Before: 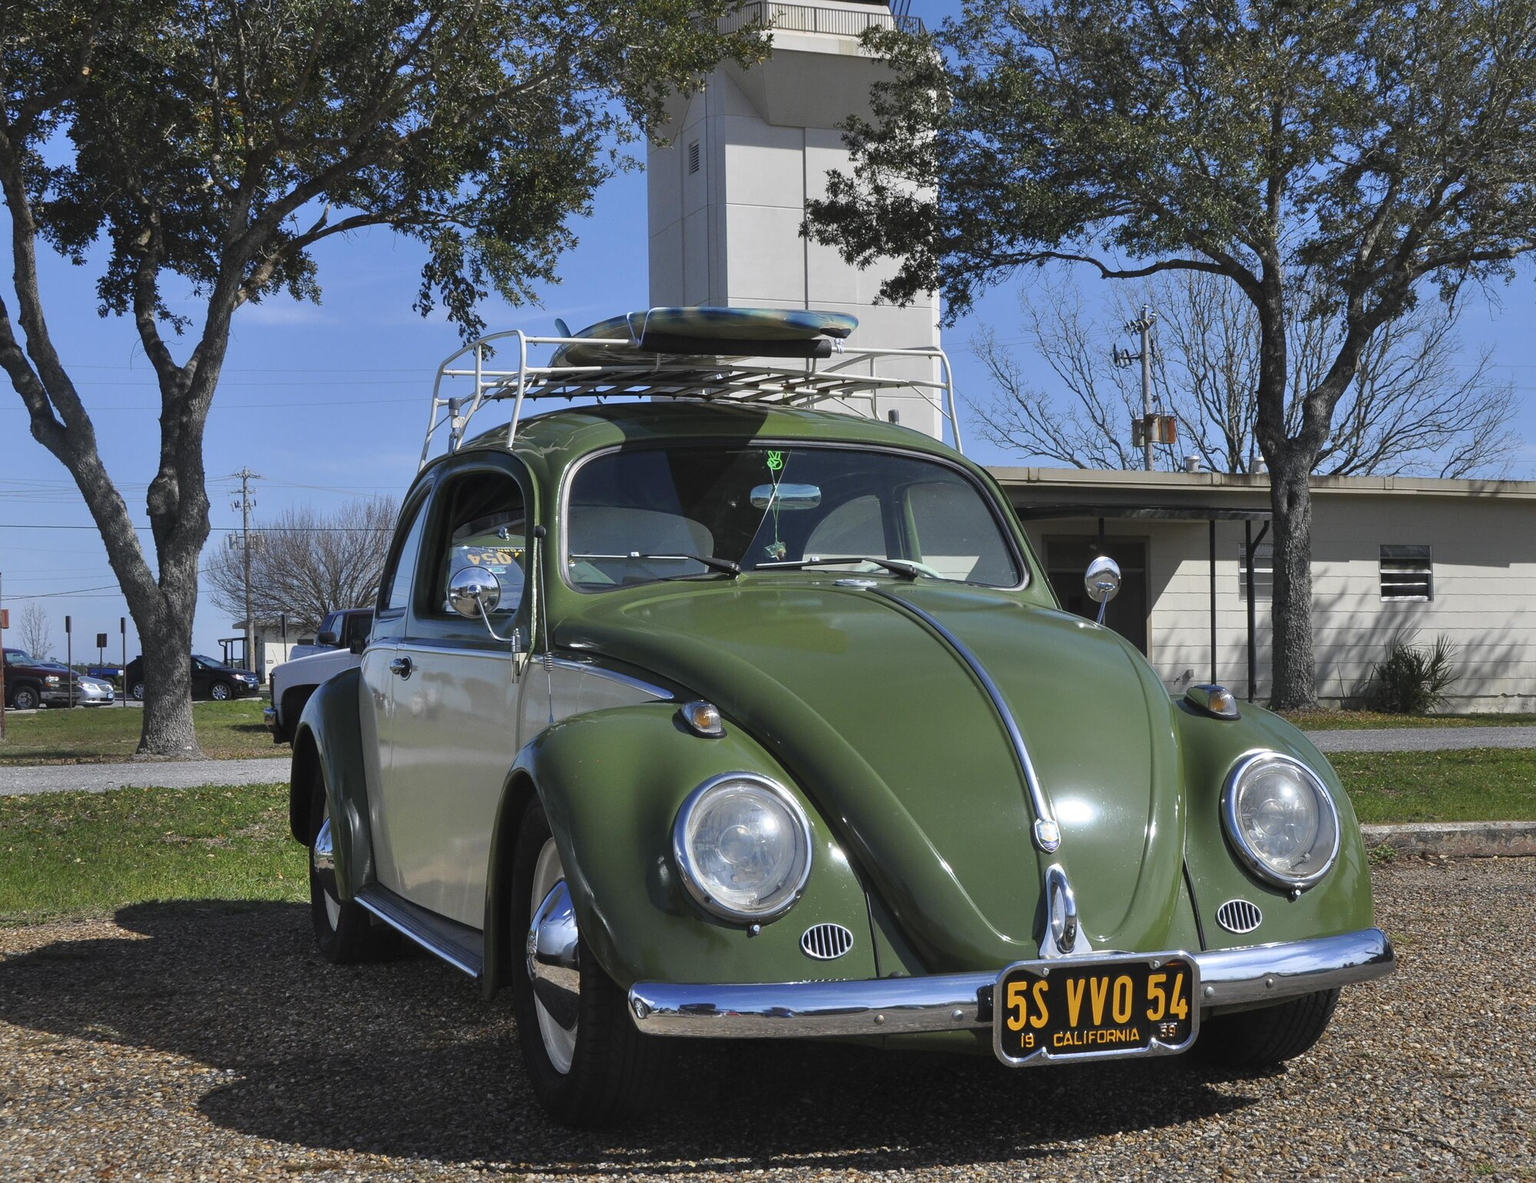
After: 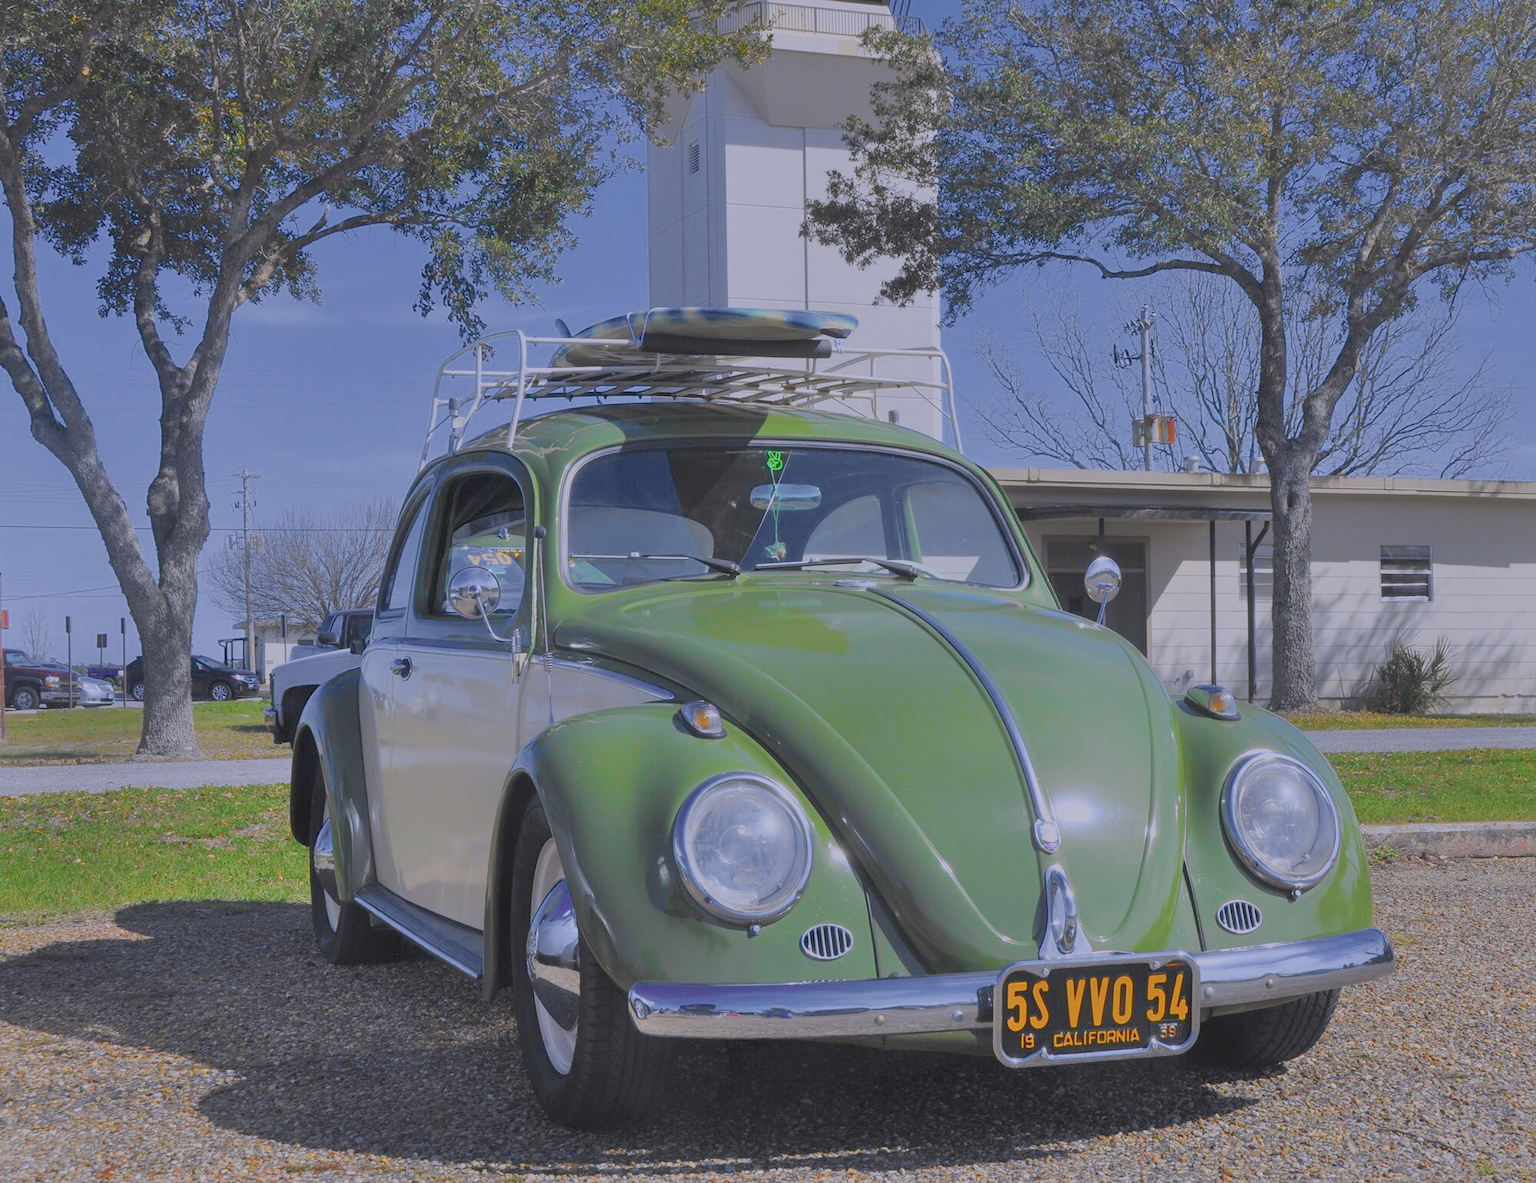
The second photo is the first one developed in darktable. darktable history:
tone curve: curves: ch0 [(0, 0.022) (0.114, 0.088) (0.282, 0.316) (0.446, 0.511) (0.613, 0.693) (0.786, 0.843) (0.999, 0.949)]; ch1 [(0, 0) (0.395, 0.343) (0.463, 0.427) (0.486, 0.474) (0.503, 0.5) (0.535, 0.522) (0.555, 0.566) (0.594, 0.614) (0.755, 0.793) (1, 1)]; ch2 [(0, 0) (0.369, 0.388) (0.449, 0.431) (0.501, 0.5) (0.528, 0.517) (0.561, 0.59) (0.612, 0.646) (0.697, 0.721) (1, 1)], color space Lab, independent channels, preserve colors none
white balance: red 1.066, blue 1.119
filmic rgb: black relative exposure -16 EV, white relative exposure 8 EV, threshold 3 EV, hardness 4.17, latitude 50%, contrast 0.5, color science v5 (2021), contrast in shadows safe, contrast in highlights safe, enable highlight reconstruction true
